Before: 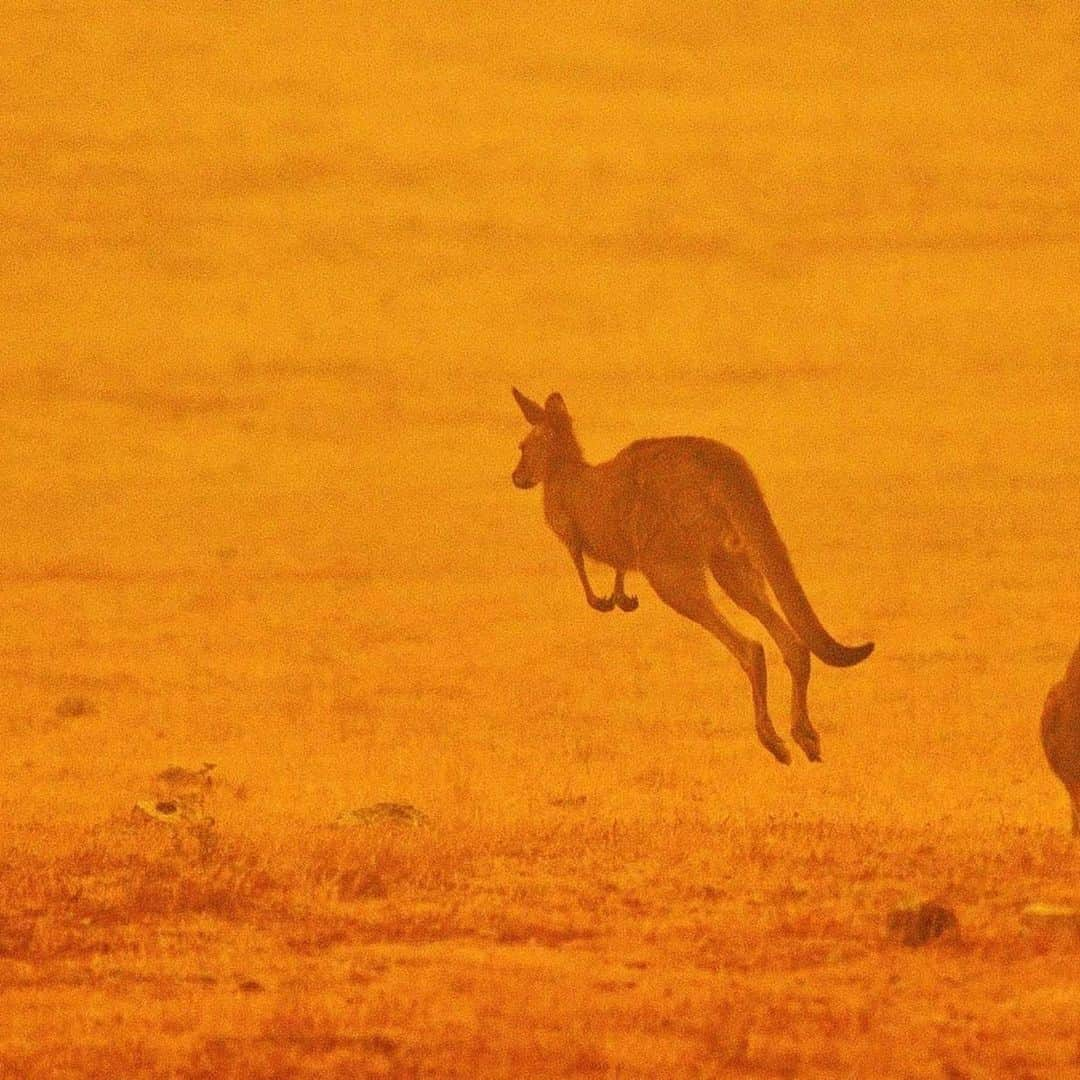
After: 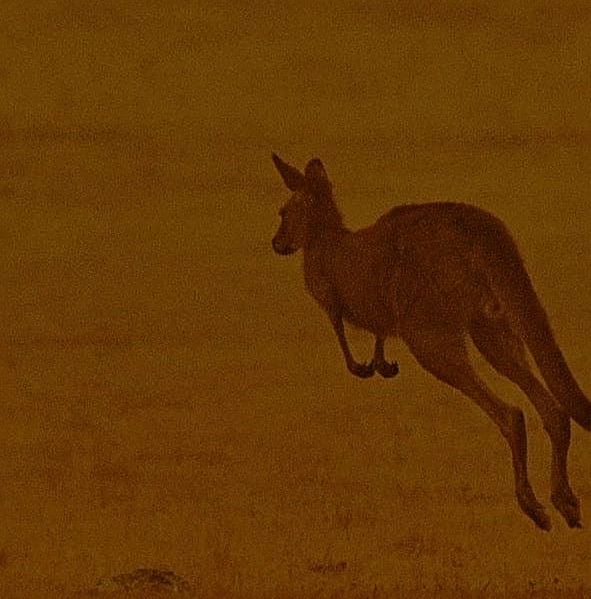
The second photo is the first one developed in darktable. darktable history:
filmic rgb: black relative exposure -7.65 EV, white relative exposure 4.56 EV, hardness 3.61
exposure: exposure -2.429 EV, compensate highlight preservation false
crop and rotate: left 22.271%, top 21.788%, right 22.922%, bottom 22.692%
sharpen: radius 2.844, amount 0.73
